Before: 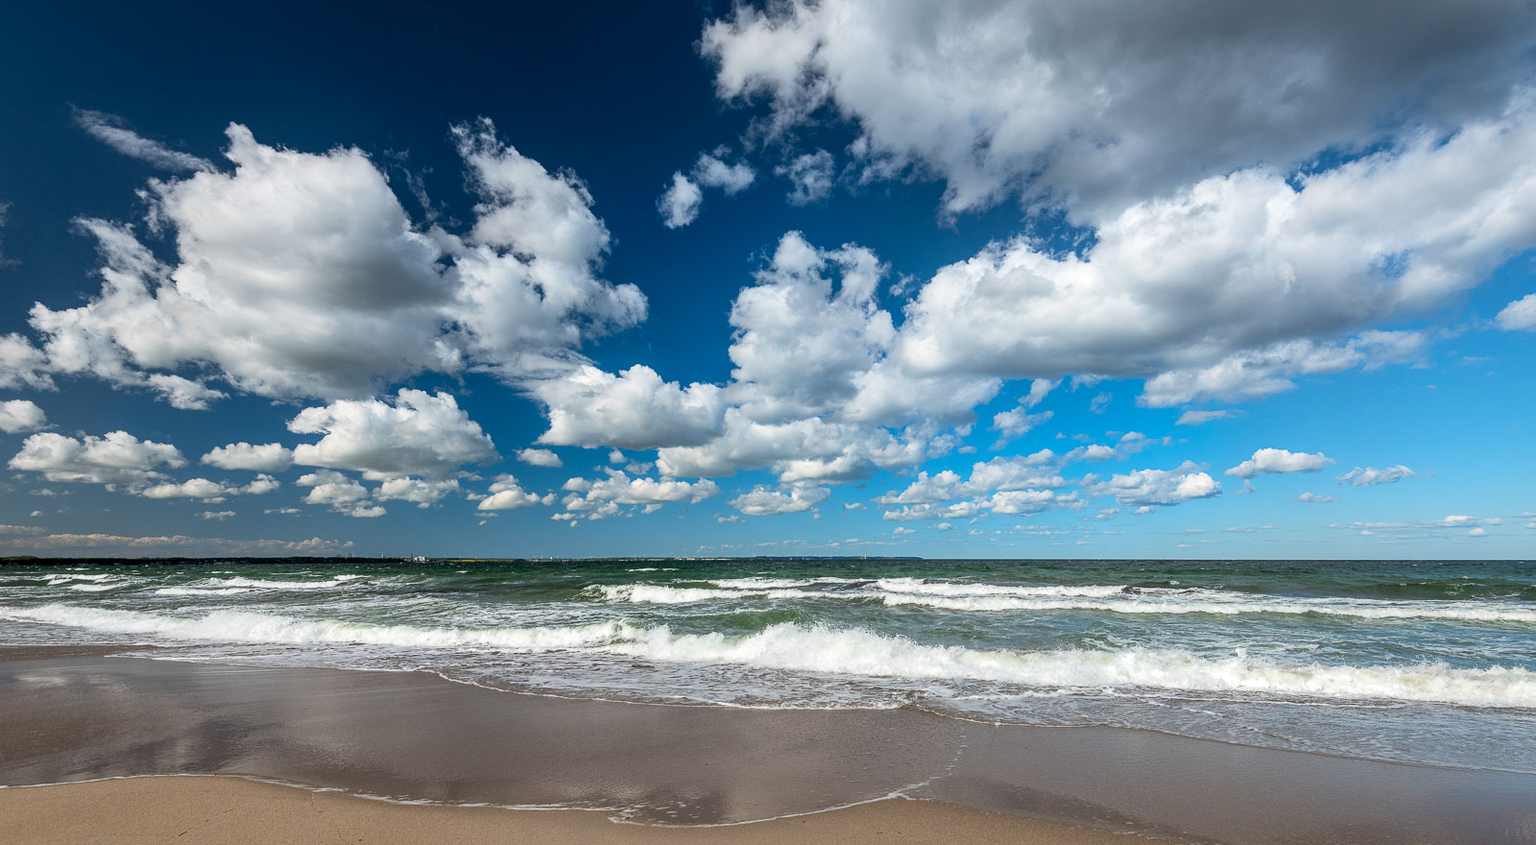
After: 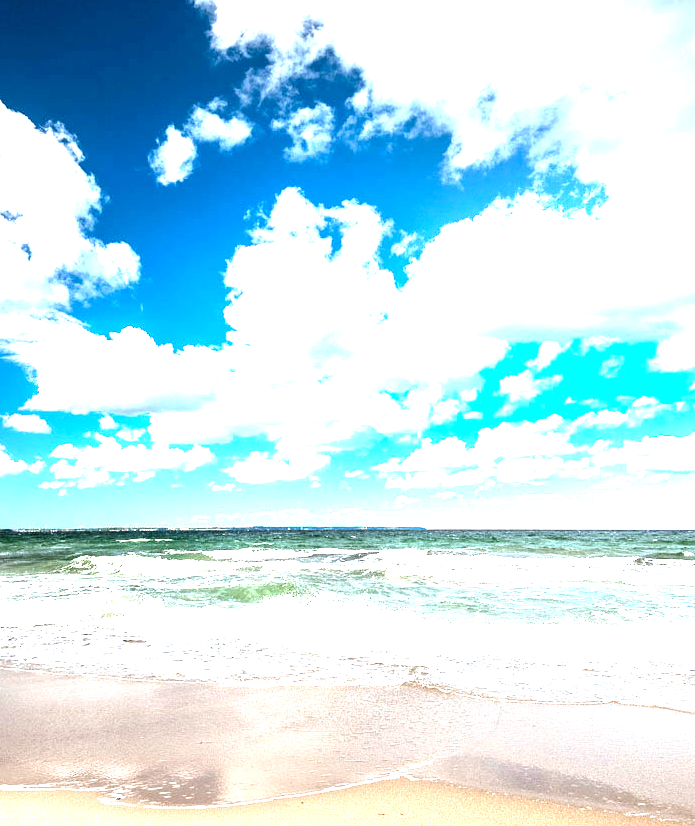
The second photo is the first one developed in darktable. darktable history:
tone equalizer: -8 EV -0.717 EV, -7 EV -0.724 EV, -6 EV -0.572 EV, -5 EV -0.423 EV, -3 EV 0.382 EV, -2 EV 0.6 EV, -1 EV 0.697 EV, +0 EV 0.72 EV, edges refinement/feathering 500, mask exposure compensation -1.57 EV, preserve details no
crop: left 33.488%, top 6.032%, right 23.022%
exposure: black level correction 0.001, exposure 1.827 EV, compensate highlight preservation false
